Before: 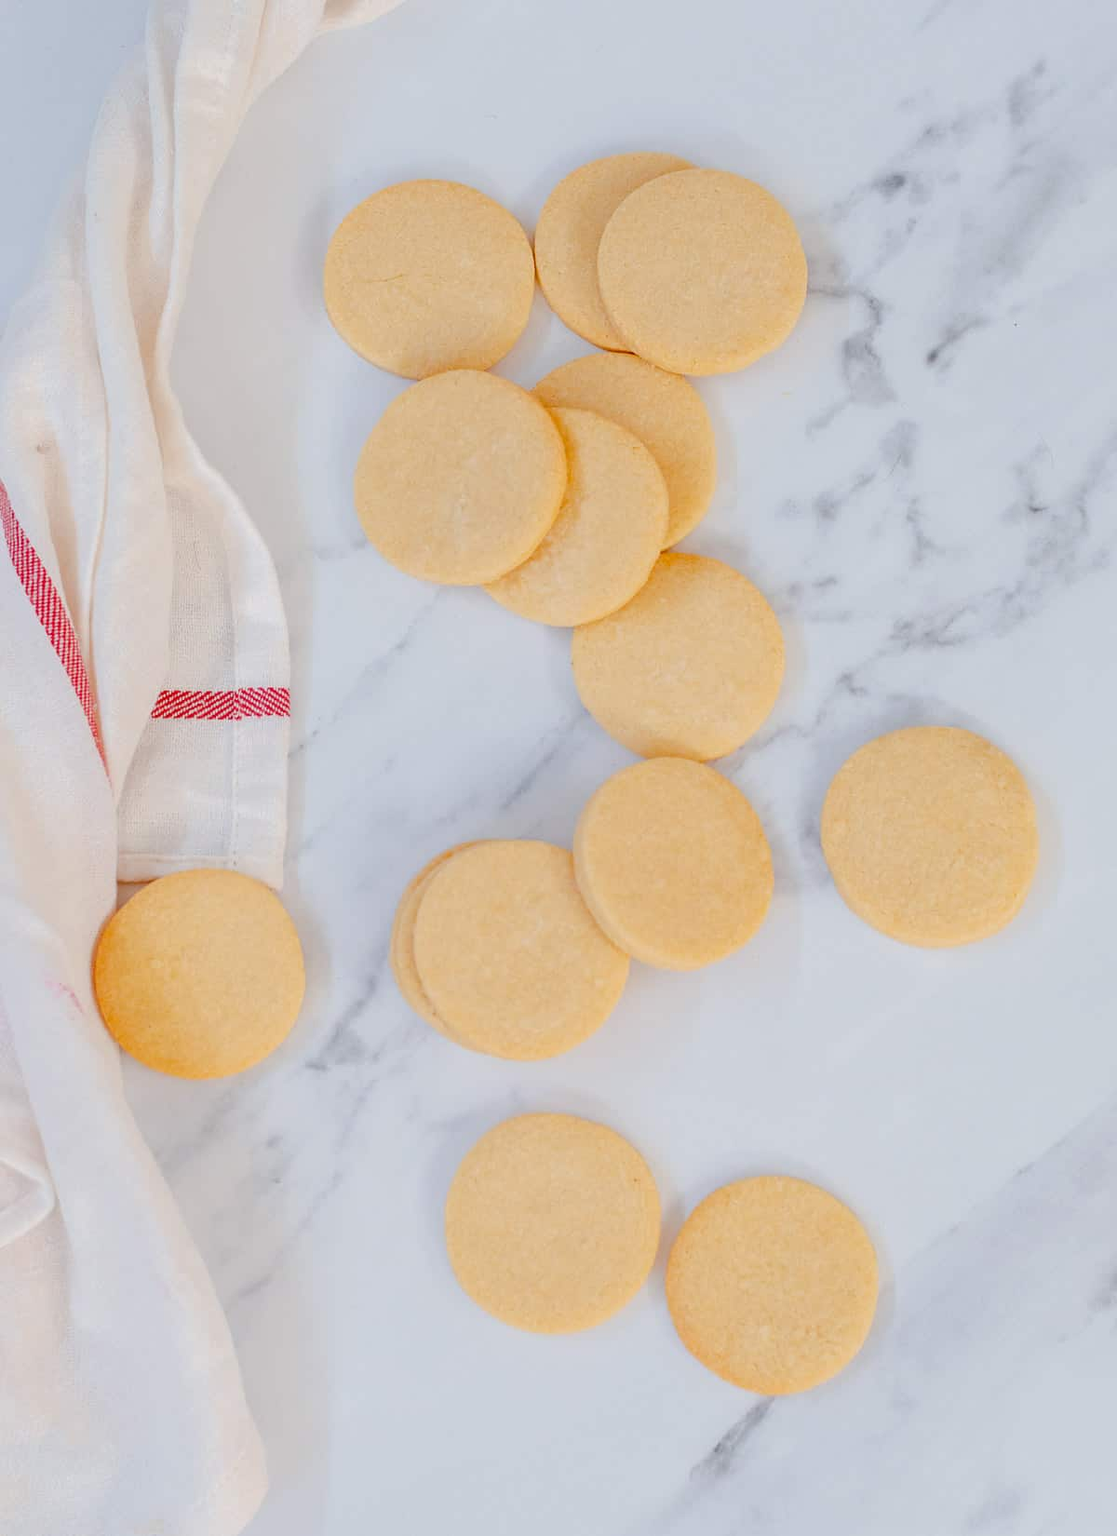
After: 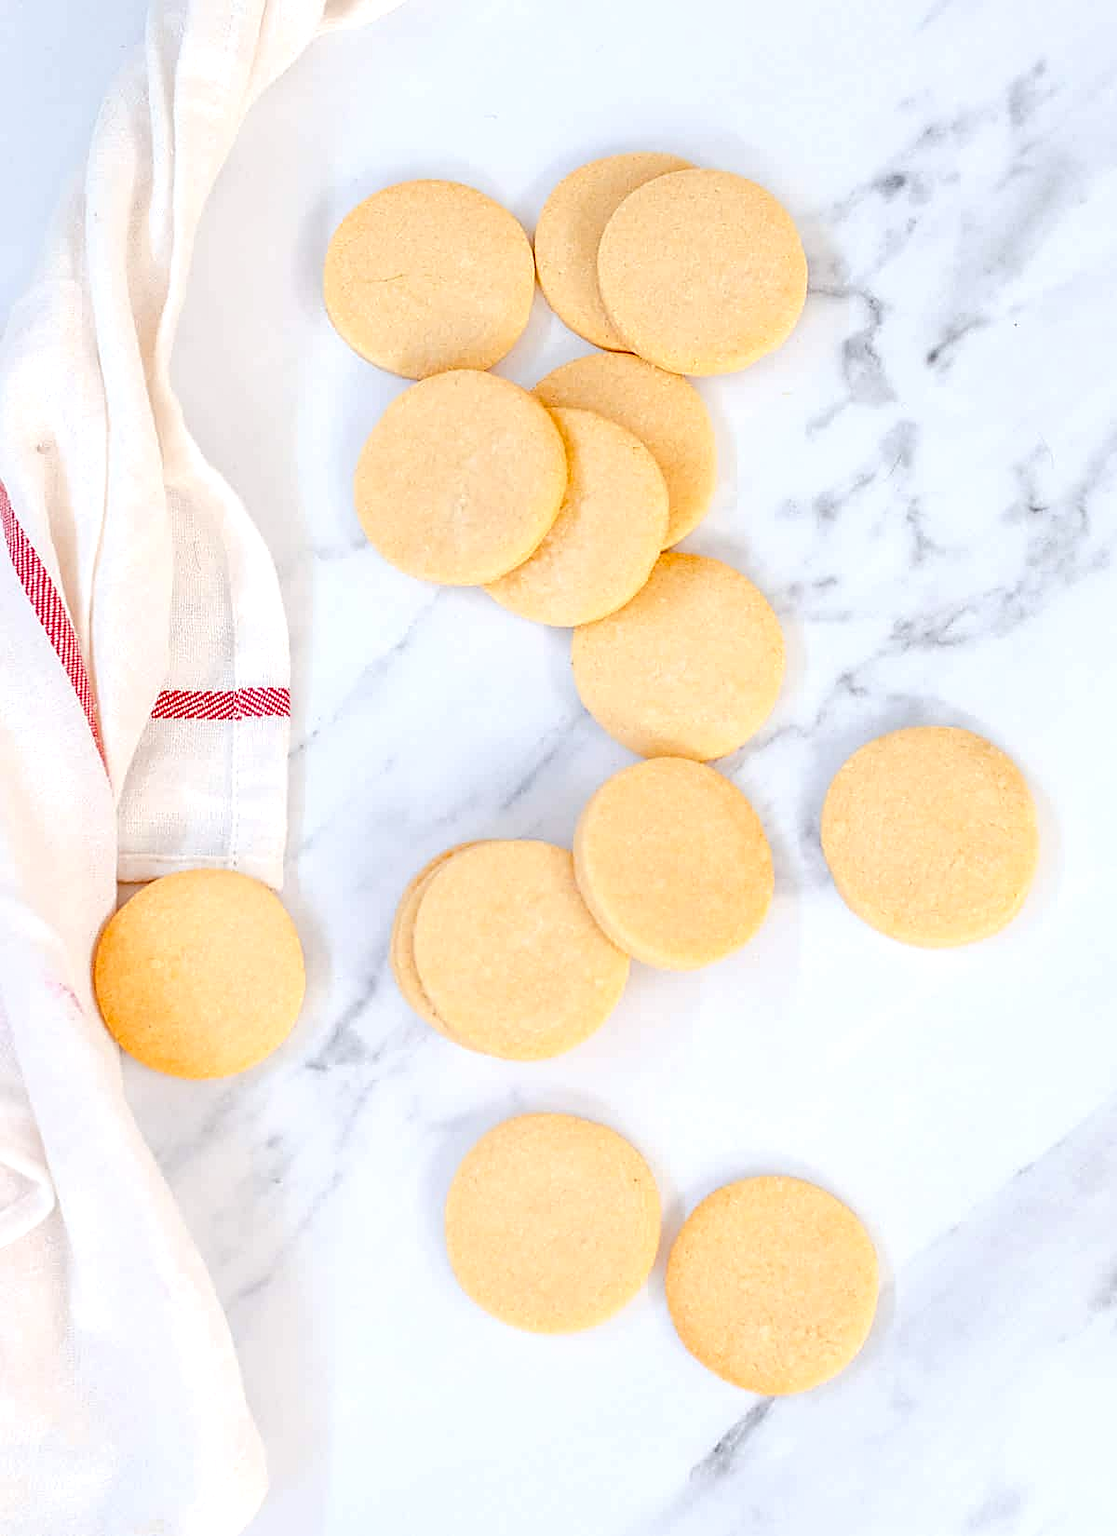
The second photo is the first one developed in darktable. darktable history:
exposure: exposure 0.6 EV, compensate highlight preservation false
local contrast: detail 130%
tone equalizer: mask exposure compensation -0.514 EV
sharpen: on, module defaults
